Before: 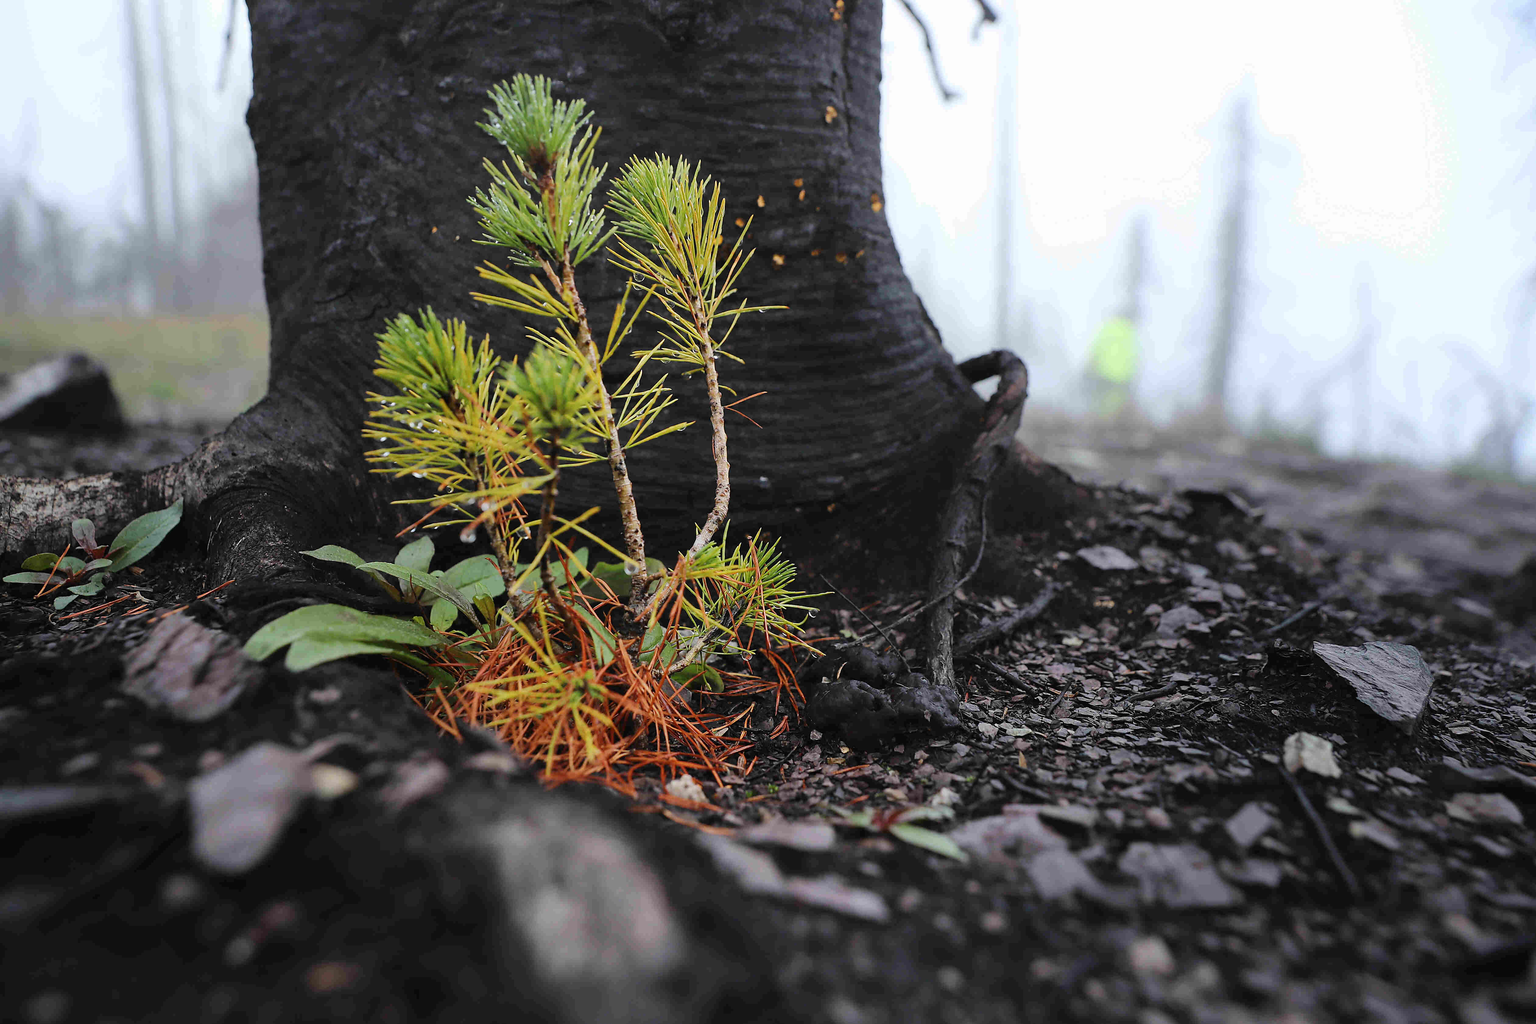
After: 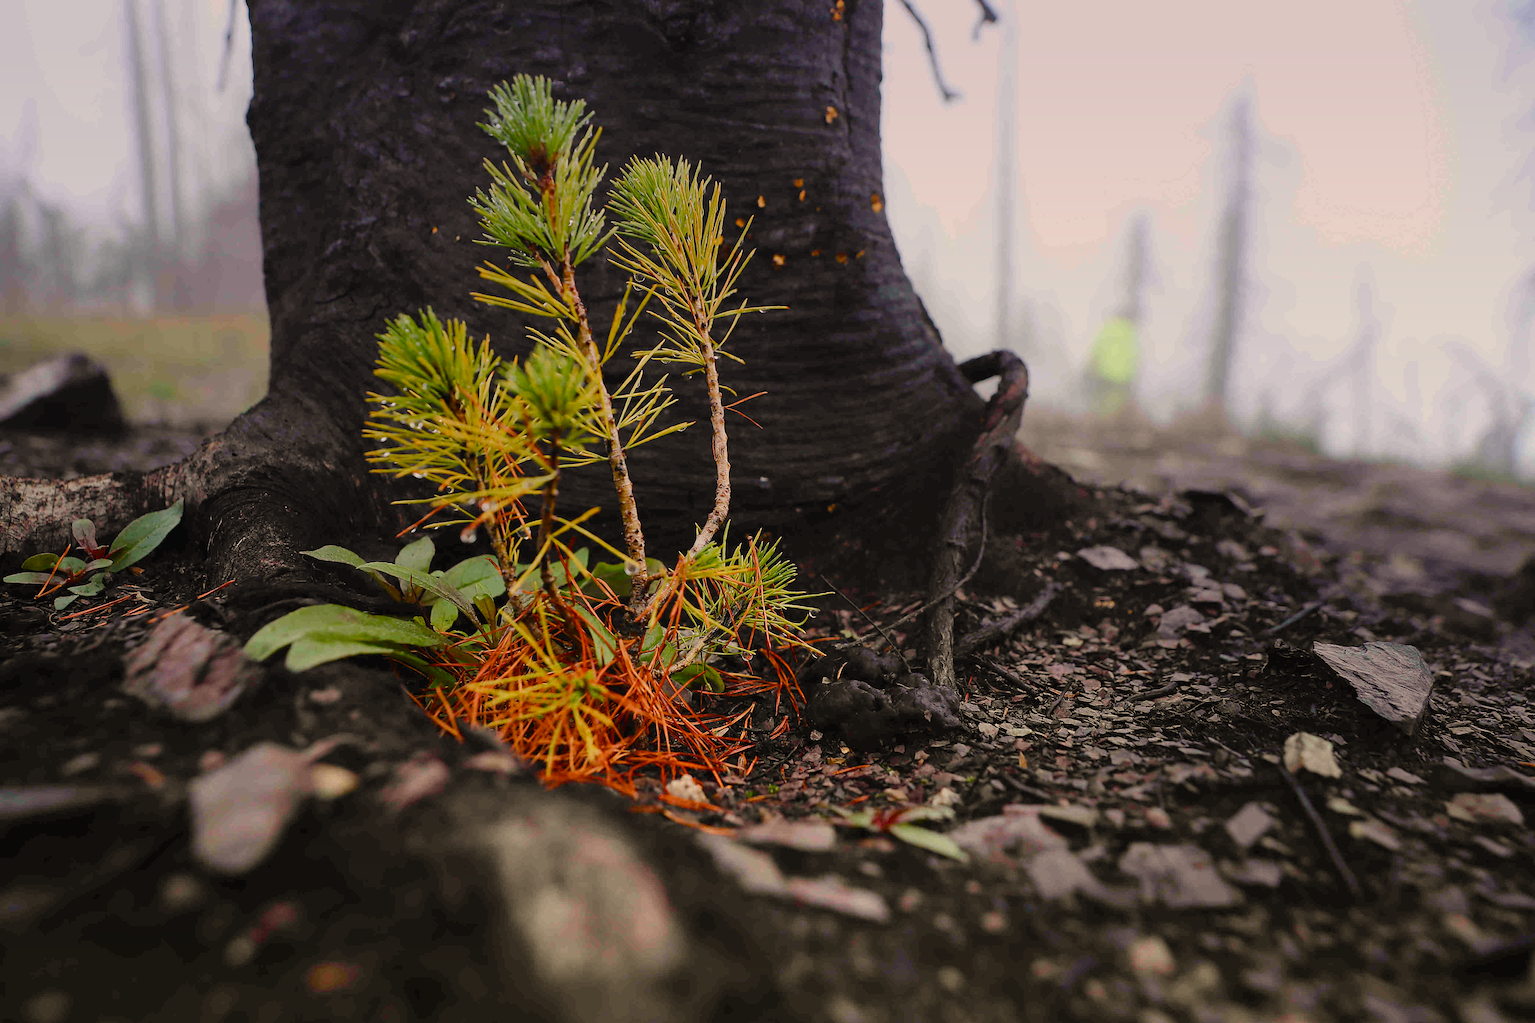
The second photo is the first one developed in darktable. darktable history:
white balance: red 1.123, blue 0.83
color balance rgb: perceptual saturation grading › global saturation 20%, perceptual saturation grading › highlights -25%, perceptual saturation grading › shadows 50%
graduated density: hue 238.83°, saturation 50%
